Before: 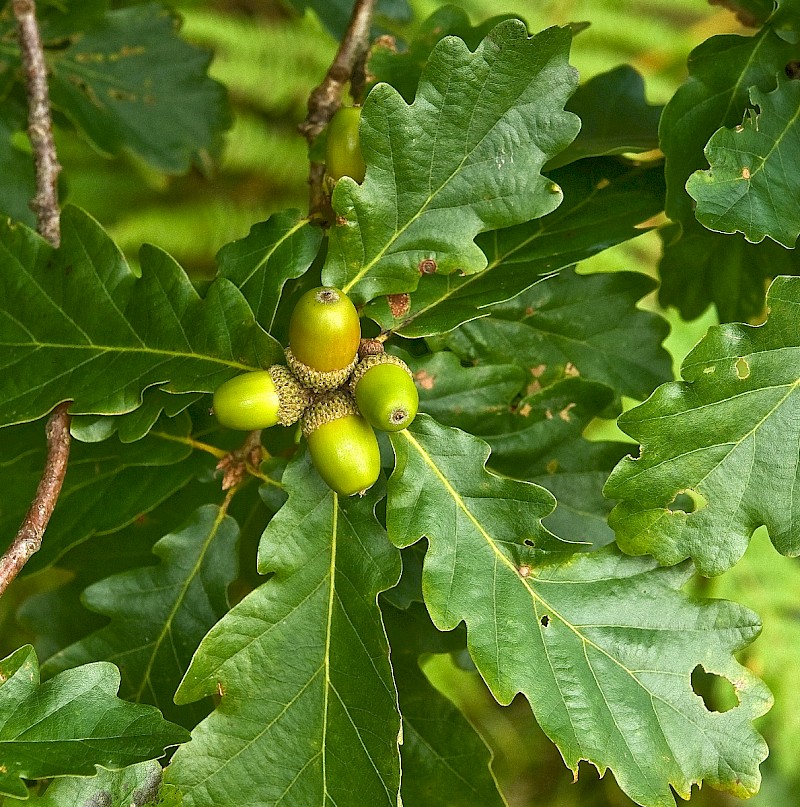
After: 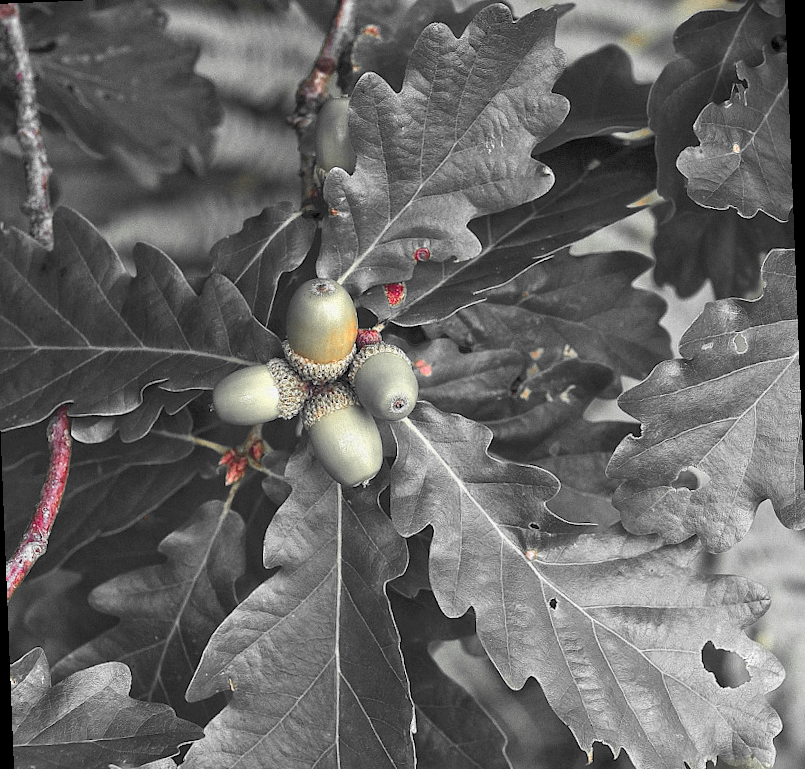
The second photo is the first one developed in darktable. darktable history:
crop: left 1.964%, top 3.251%, right 1.122%, bottom 4.933%
grain: coarseness 0.09 ISO, strength 10%
local contrast: highlights 100%, shadows 100%, detail 120%, midtone range 0.2
tone curve: curves: ch1 [(0, 0) (0.108, 0.197) (0.5, 0.5) (0.681, 0.885) (1, 1)]; ch2 [(0, 0) (0.28, 0.151) (1, 1)], color space Lab, independent channels
rotate and perspective: rotation -2.29°, automatic cropping off
exposure: compensate highlight preservation false
color zones: curves: ch0 [(0, 0.447) (0.184, 0.543) (0.323, 0.476) (0.429, 0.445) (0.571, 0.443) (0.714, 0.451) (0.857, 0.452) (1, 0.447)]; ch1 [(0, 0.464) (0.176, 0.46) (0.287, 0.177) (0.429, 0.002) (0.571, 0) (0.714, 0) (0.857, 0) (1, 0.464)], mix 20%
